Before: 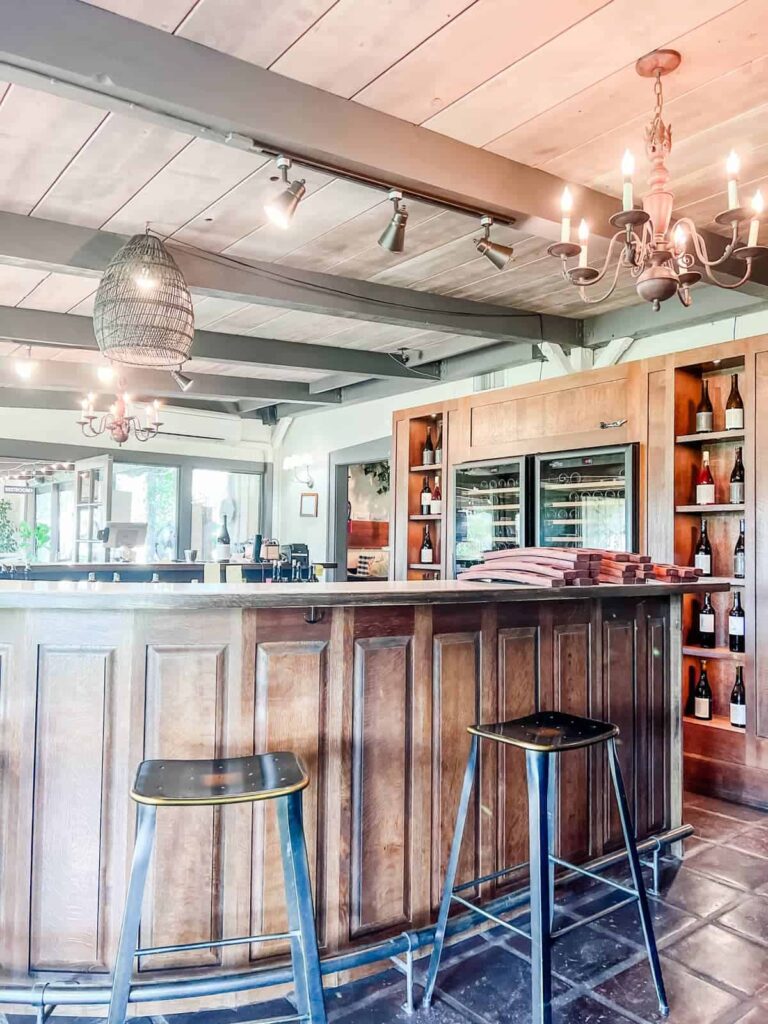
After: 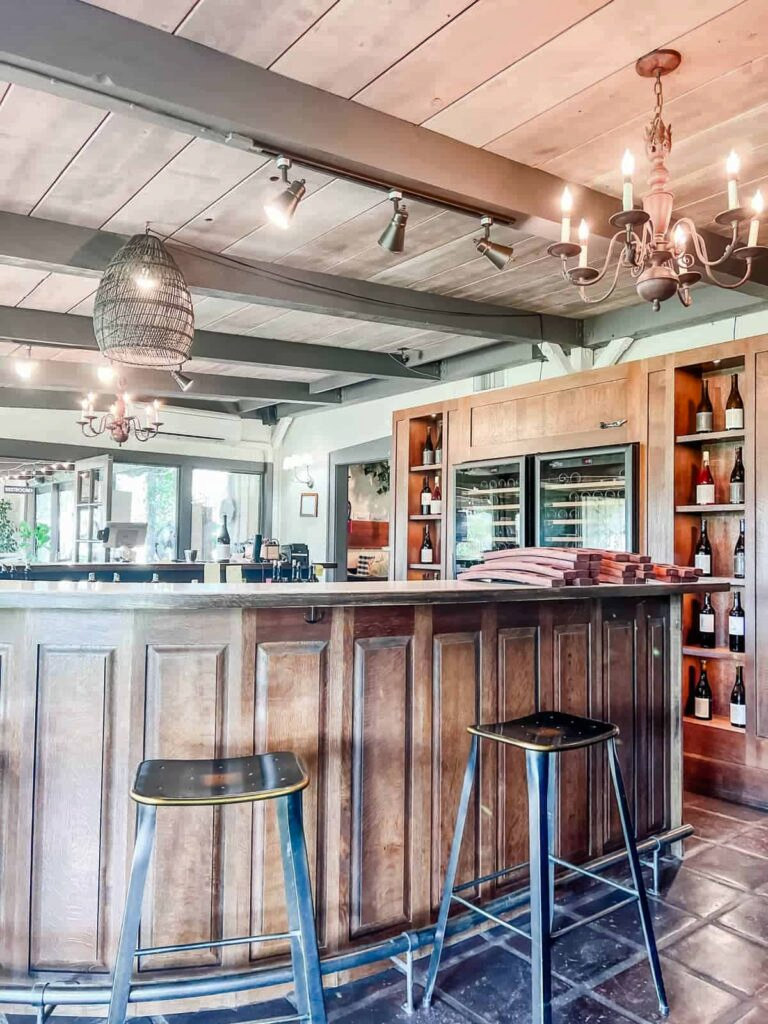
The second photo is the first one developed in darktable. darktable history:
shadows and highlights: shadows 53, soften with gaussian
base curve: curves: ch0 [(0, 0) (0.303, 0.277) (1, 1)]
